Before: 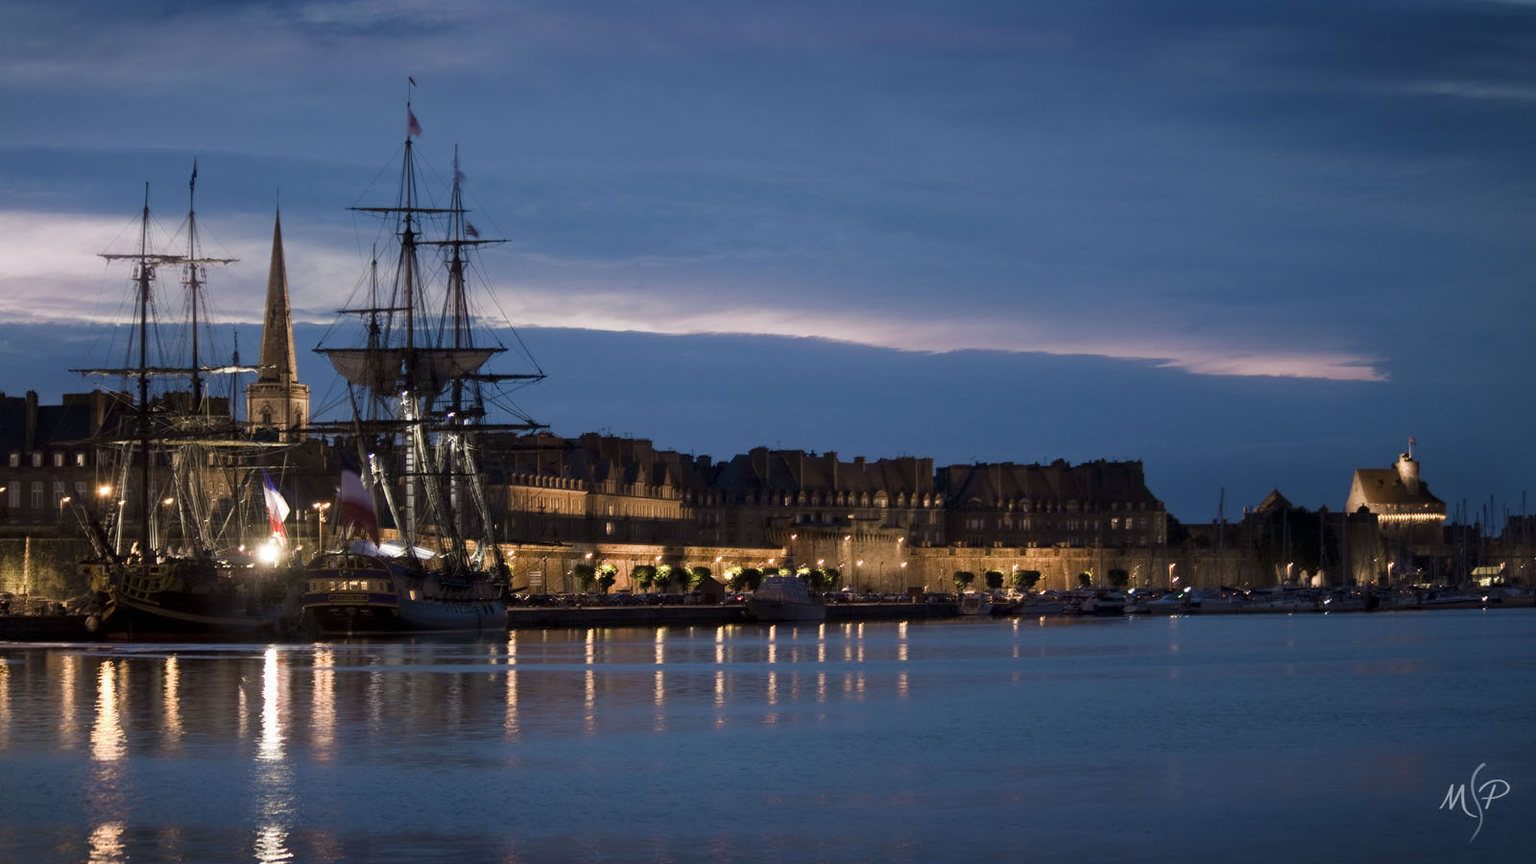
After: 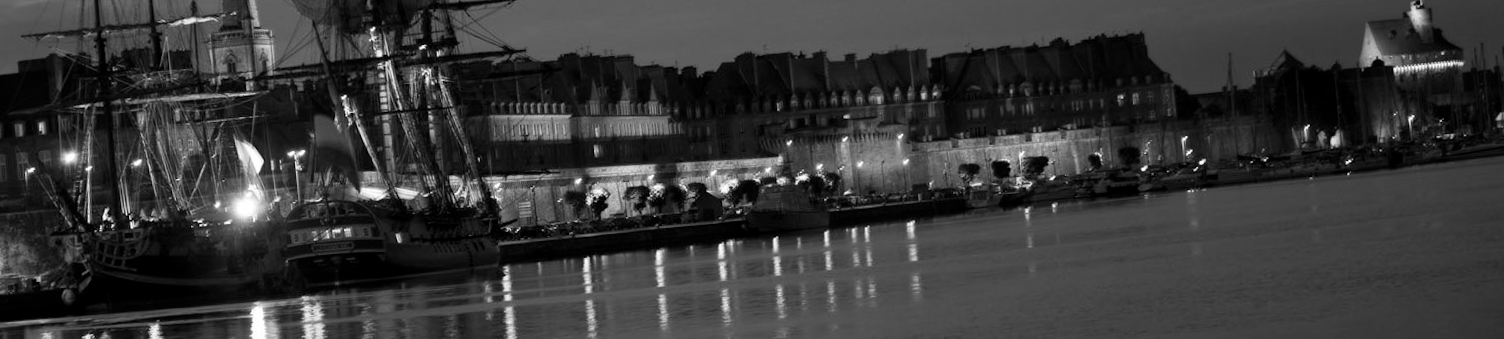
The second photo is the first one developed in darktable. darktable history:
crop: top 45.551%, bottom 12.262%
rotate and perspective: rotation -5°, crop left 0.05, crop right 0.952, crop top 0.11, crop bottom 0.89
monochrome: size 3.1
